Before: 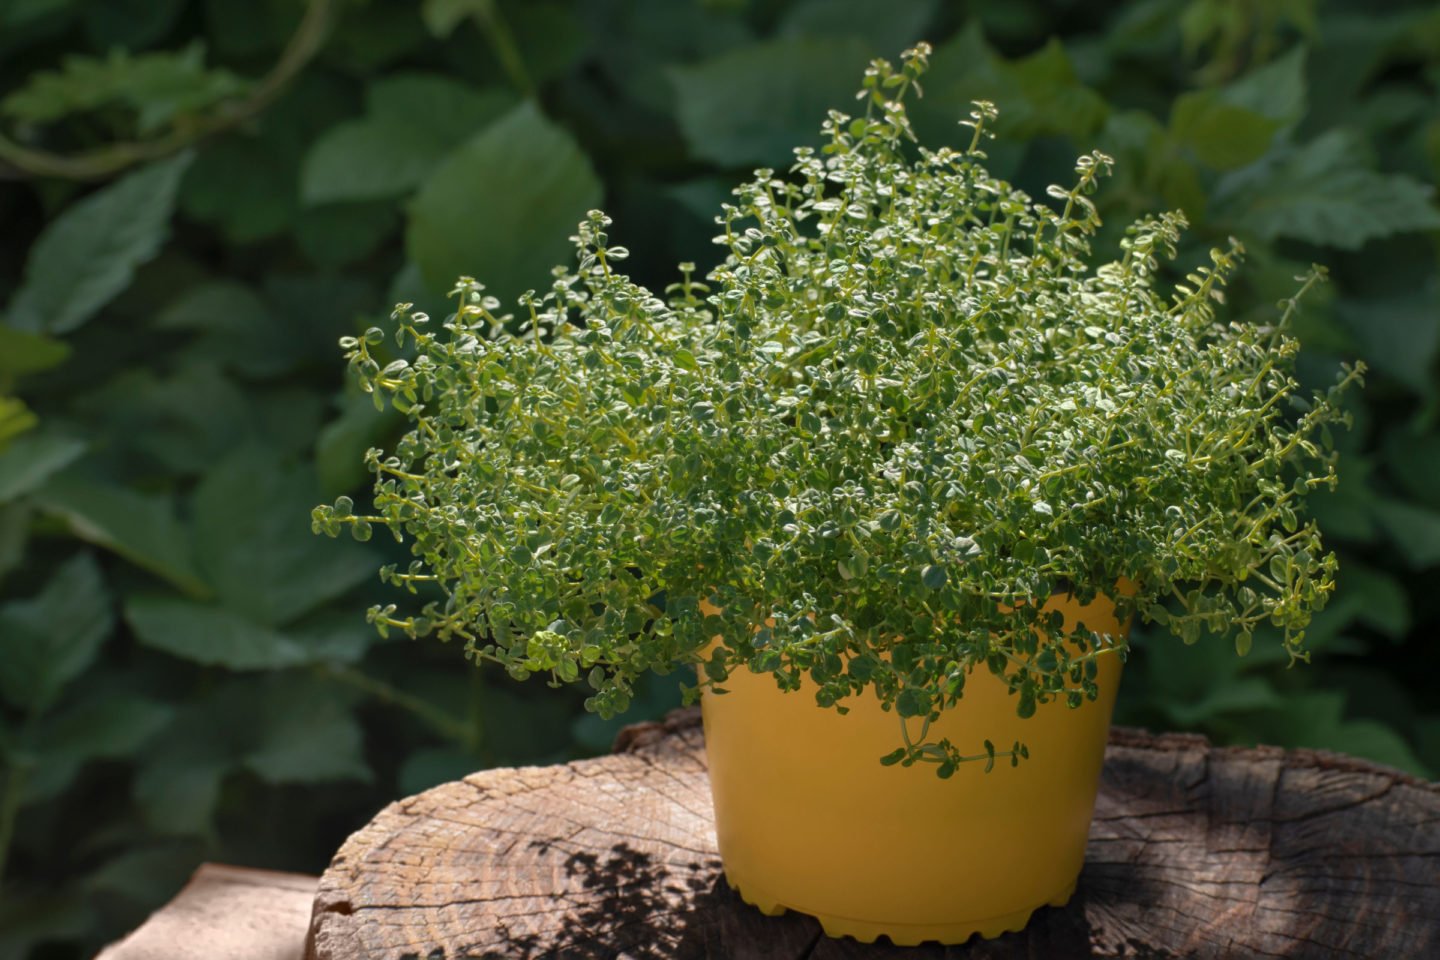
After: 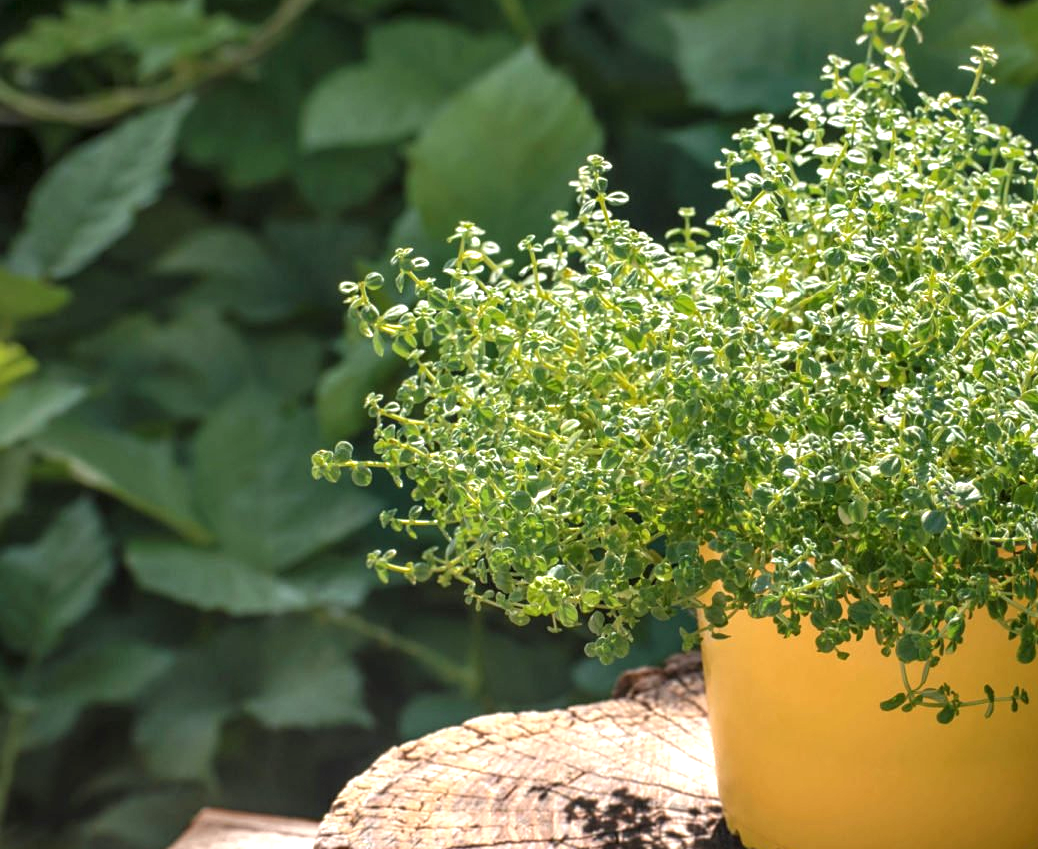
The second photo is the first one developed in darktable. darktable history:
sharpen: amount 0.202
crop: top 5.775%, right 27.882%, bottom 5.724%
local contrast: on, module defaults
exposure: black level correction 0, exposure 1 EV, compensate highlight preservation false
